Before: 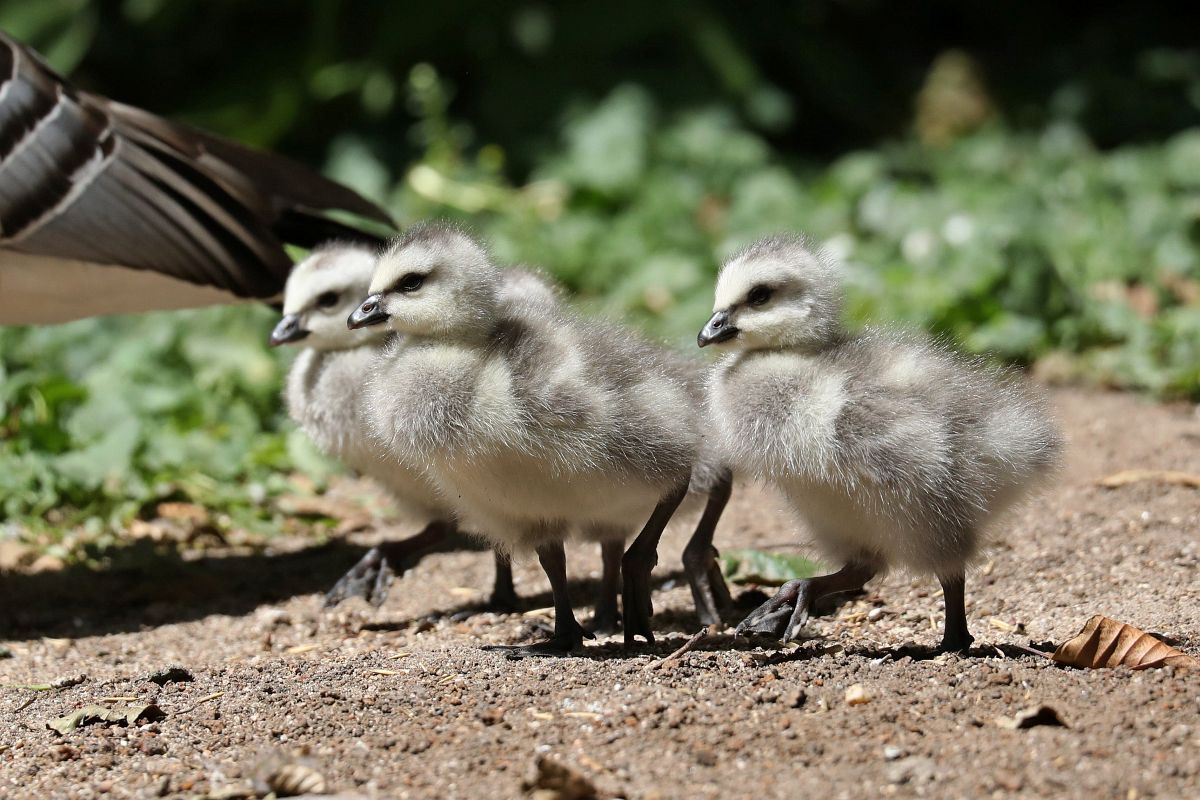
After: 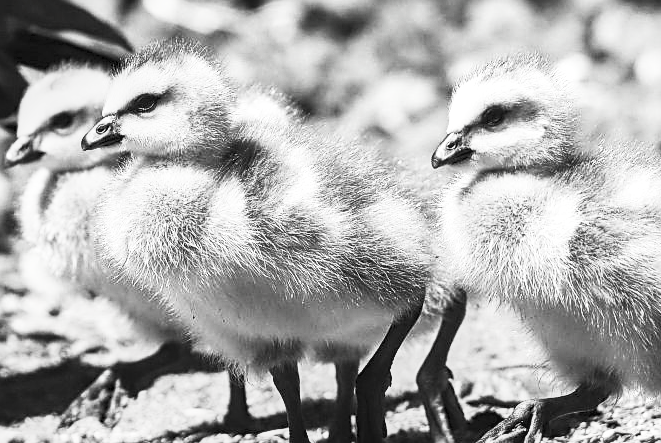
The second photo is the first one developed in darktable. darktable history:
shadows and highlights: radius 335.5, shadows 64.71, highlights 5.8, compress 87.46%, soften with gaussian
sharpen: on, module defaults
contrast brightness saturation: contrast 0.522, brightness 0.465, saturation -0.984
local contrast: on, module defaults
crop and rotate: left 22.191%, top 22.424%, right 22.643%, bottom 22.096%
color zones: curves: ch0 [(0.11, 0.396) (0.195, 0.36) (0.25, 0.5) (0.303, 0.412) (0.357, 0.544) (0.75, 0.5) (0.967, 0.328)]; ch1 [(0, 0.468) (0.112, 0.512) (0.202, 0.6) (0.25, 0.5) (0.307, 0.352) (0.357, 0.544) (0.75, 0.5) (0.963, 0.524)]
